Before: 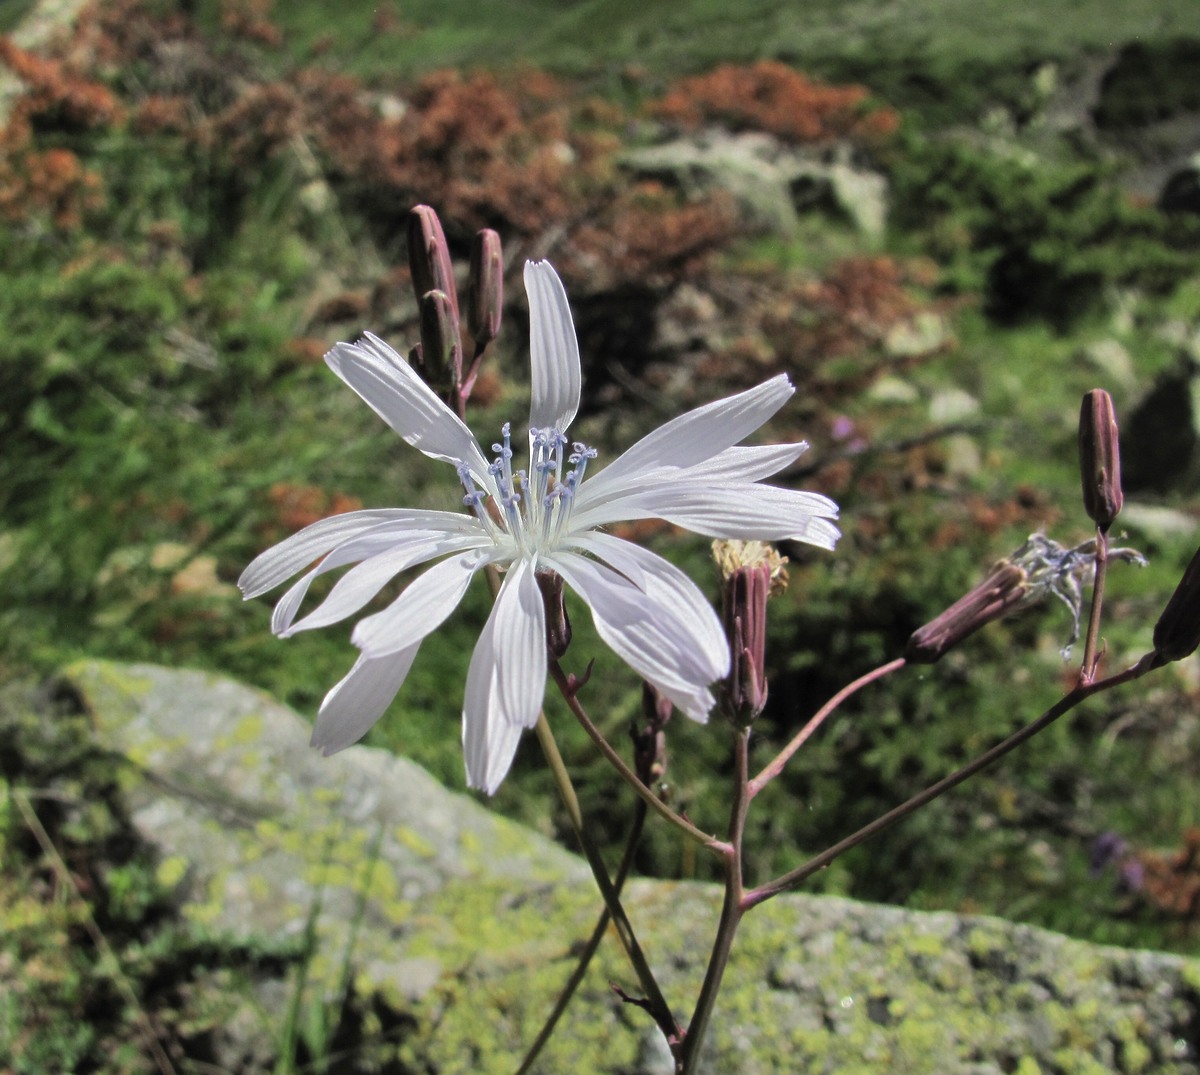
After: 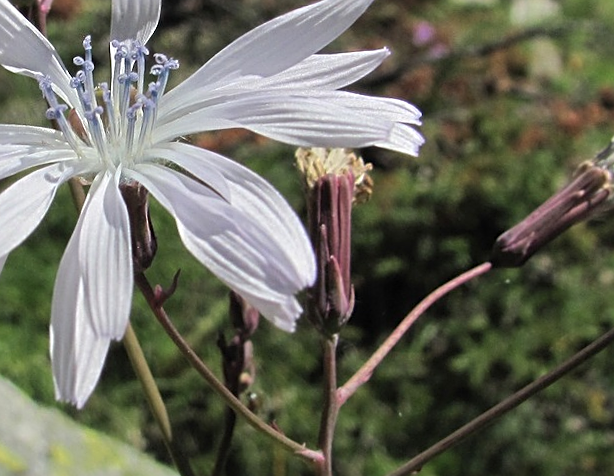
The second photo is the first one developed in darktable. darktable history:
crop: left 35.03%, top 36.625%, right 14.663%, bottom 20.057%
sharpen: on, module defaults
rotate and perspective: rotation -1.24°, automatic cropping off
